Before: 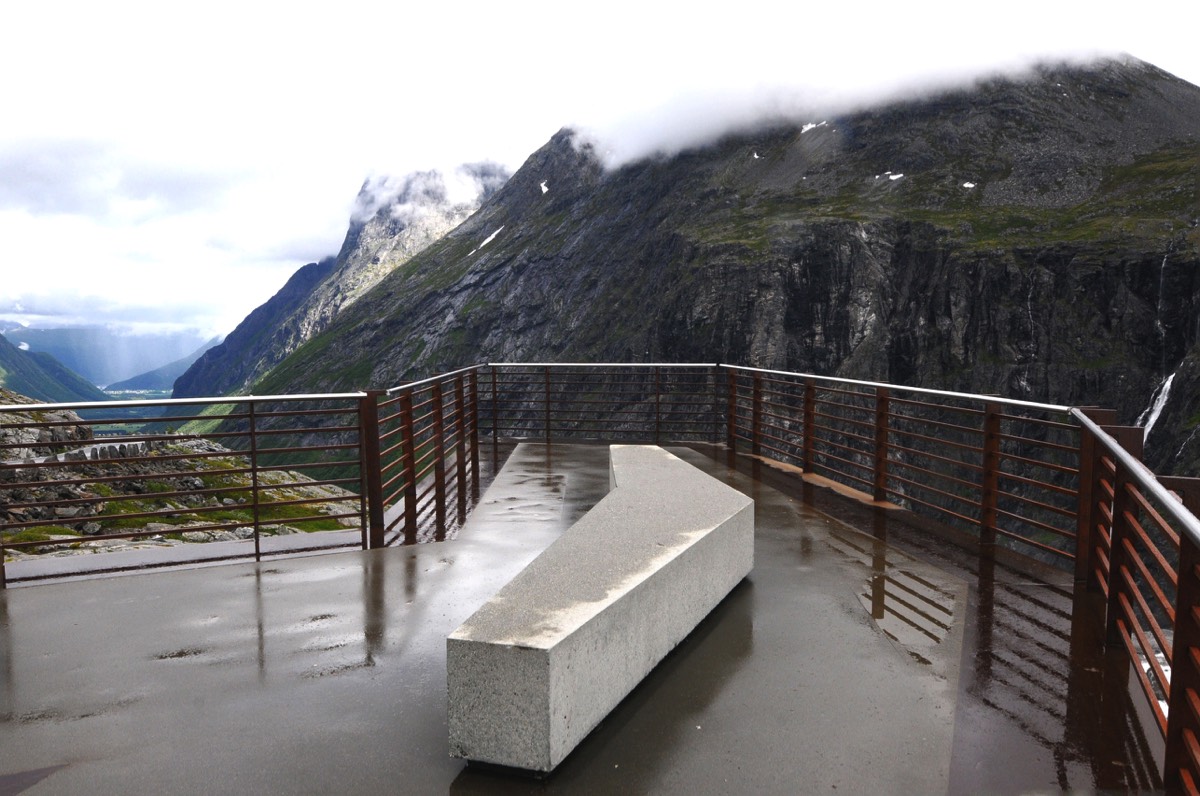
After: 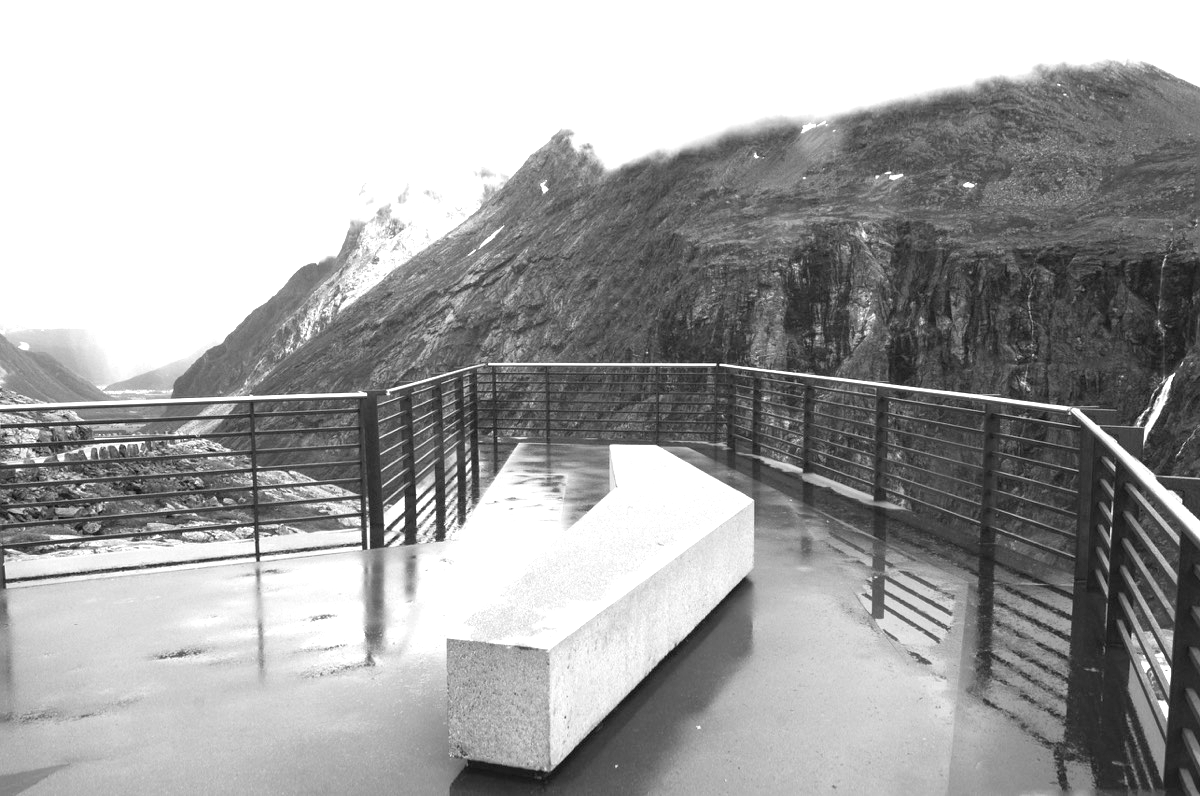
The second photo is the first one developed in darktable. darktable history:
monochrome: on, module defaults
exposure: exposure 0.943 EV, compensate highlight preservation false
